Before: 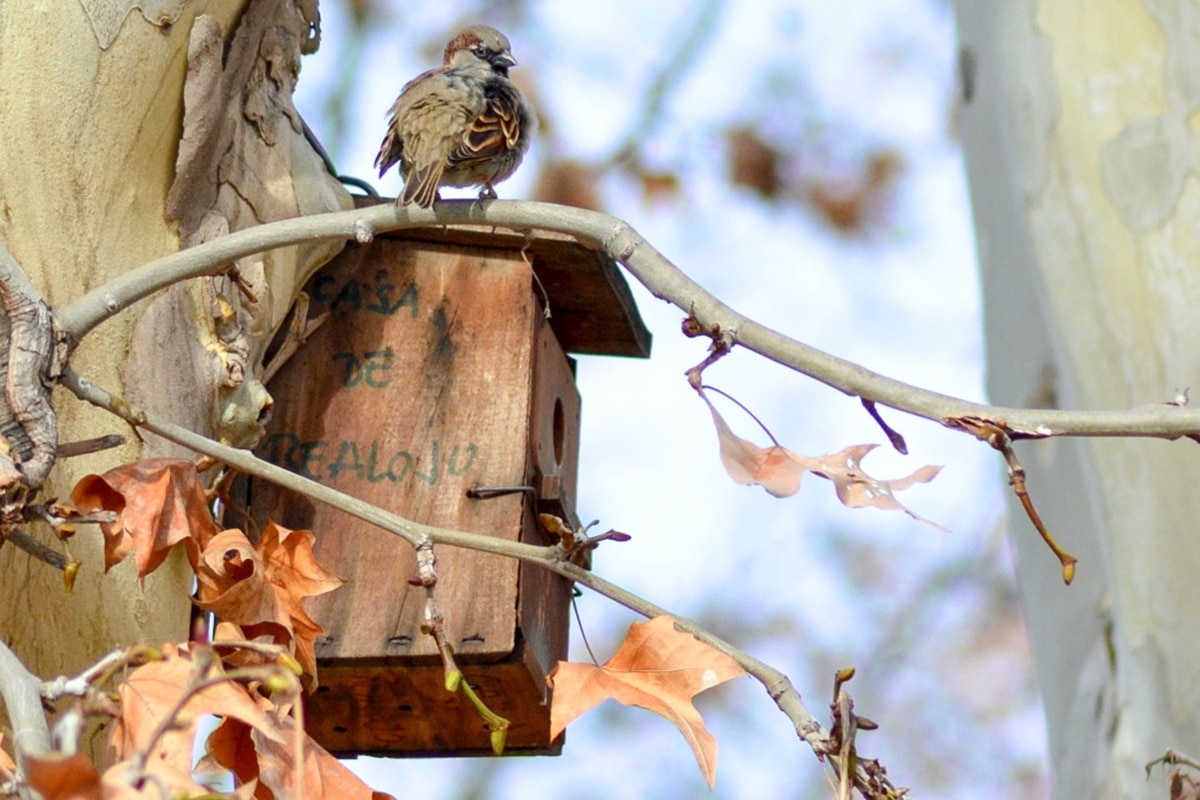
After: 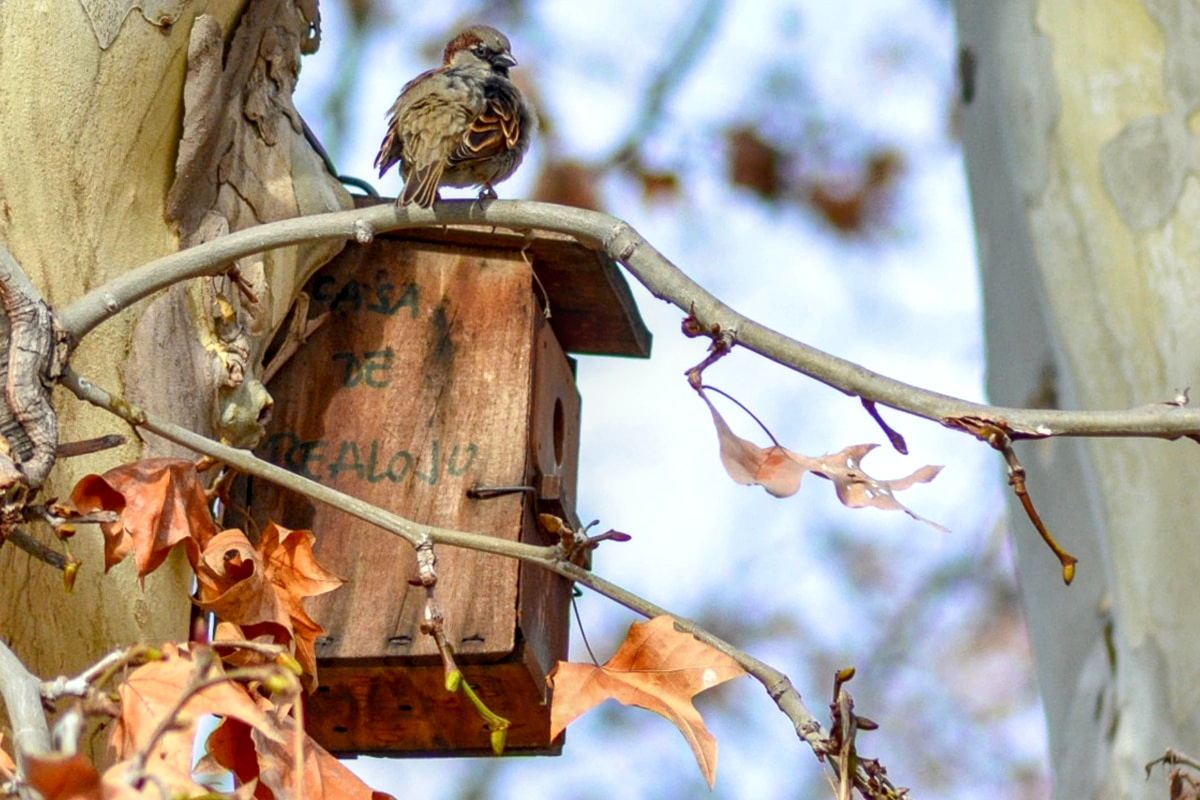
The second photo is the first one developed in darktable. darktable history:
local contrast: on, module defaults
shadows and highlights: radius 337.17, shadows 29.01, soften with gaussian
contrast brightness saturation: saturation 0.13
white balance: red 1, blue 1
